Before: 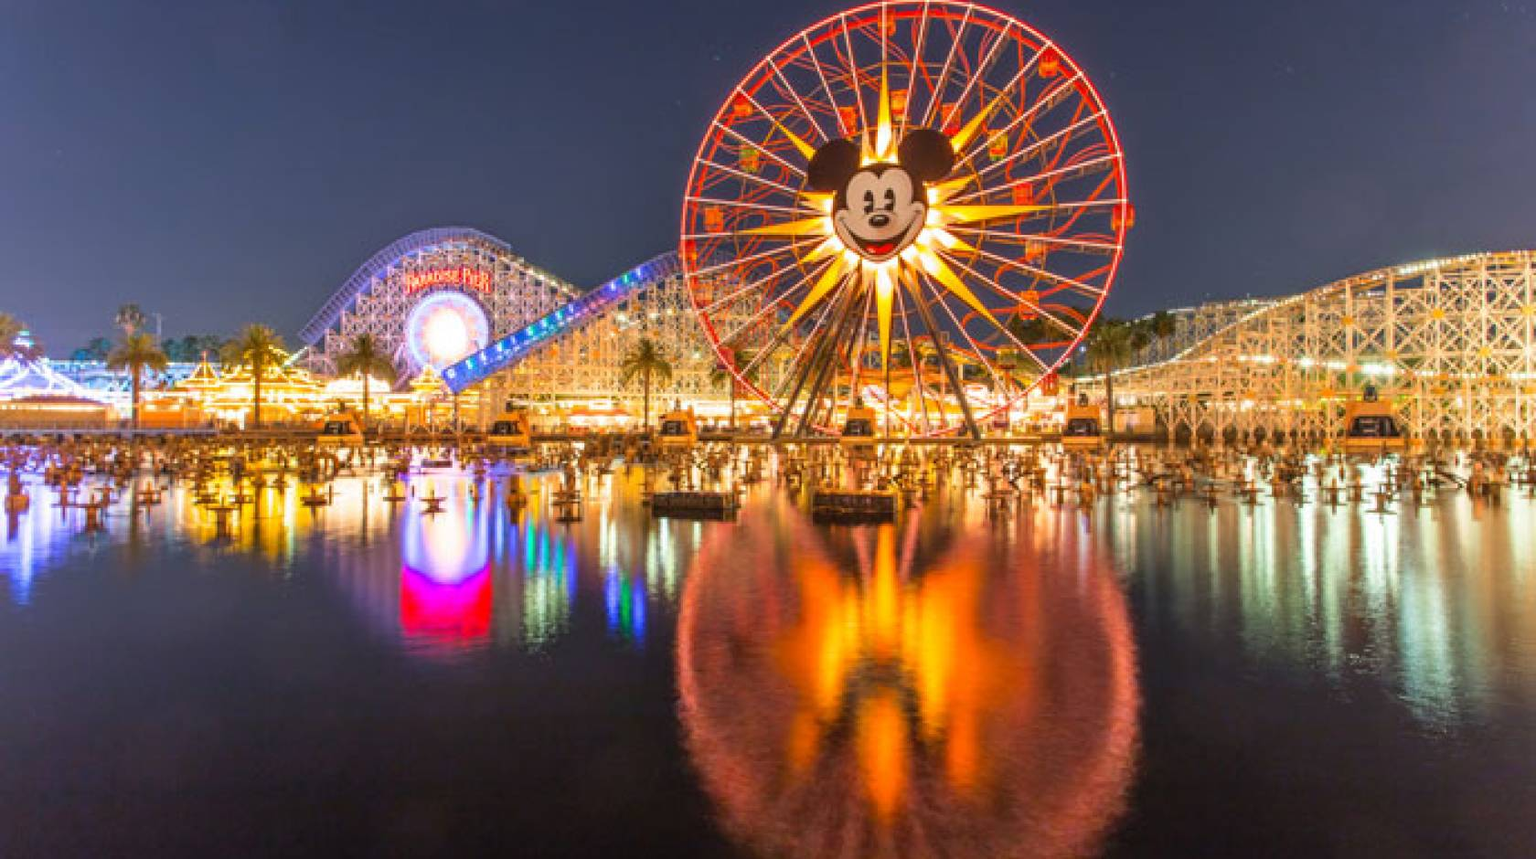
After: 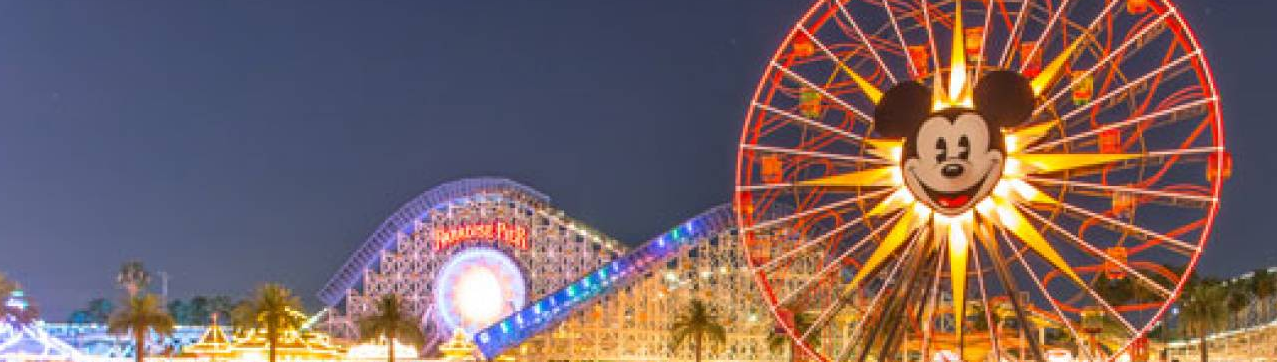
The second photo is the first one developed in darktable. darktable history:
crop: left 0.562%, top 7.648%, right 23.373%, bottom 53.831%
